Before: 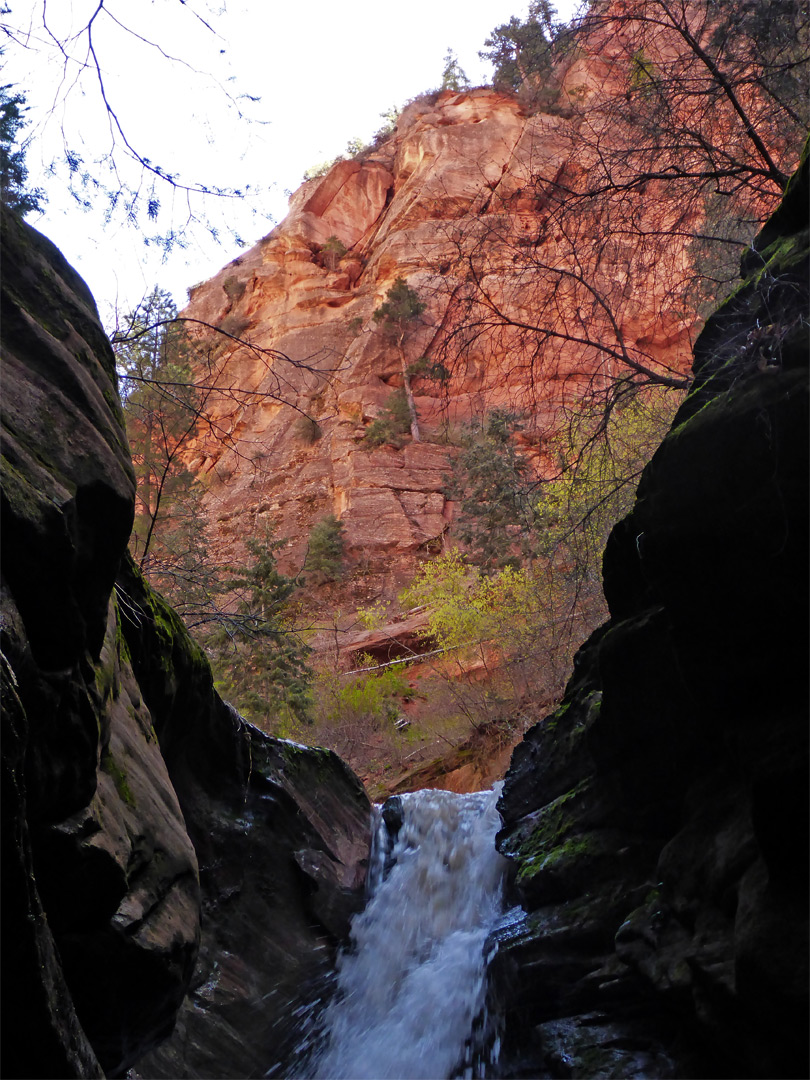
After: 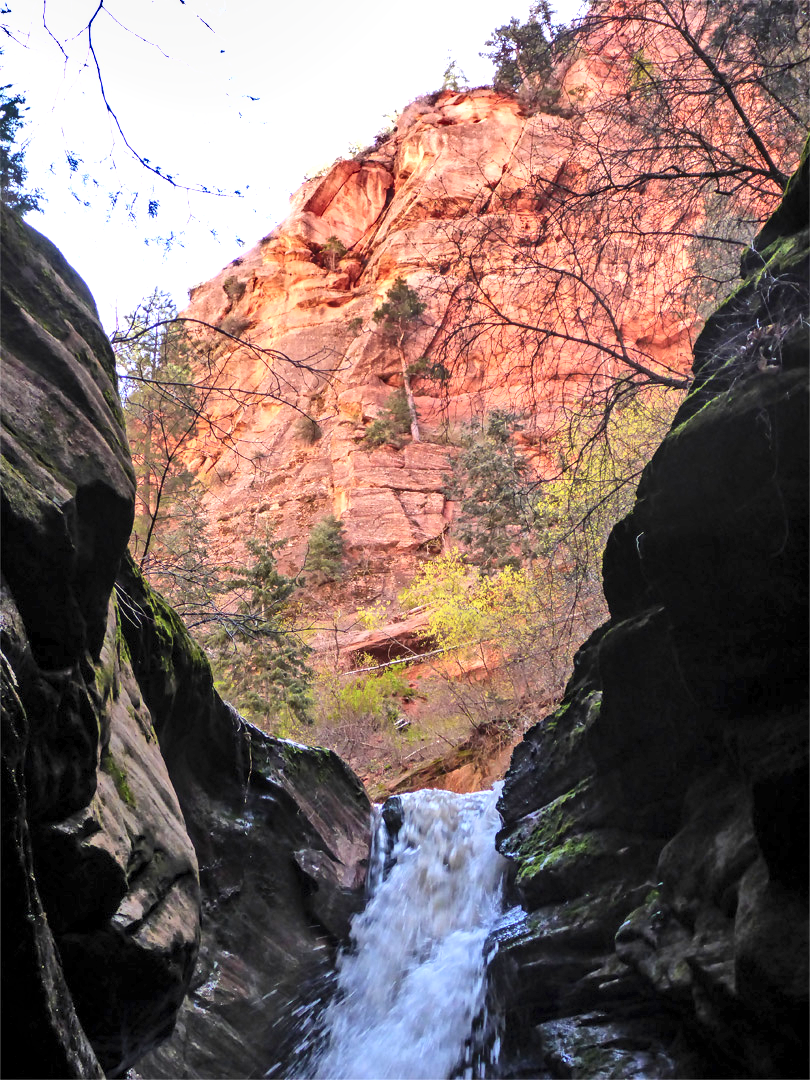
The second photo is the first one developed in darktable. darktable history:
color correction: highlights b* -0.046, saturation 0.808
shadows and highlights: radius 136.01, soften with gaussian
local contrast: detail 118%
exposure: exposure 0.916 EV, compensate highlight preservation false
contrast brightness saturation: contrast 0.205, brightness 0.164, saturation 0.219
